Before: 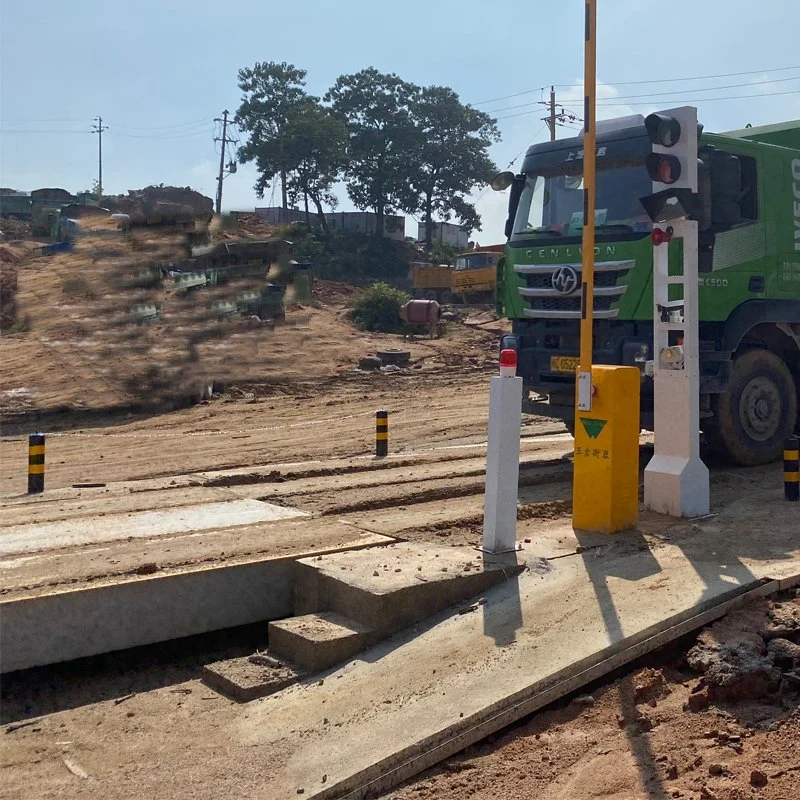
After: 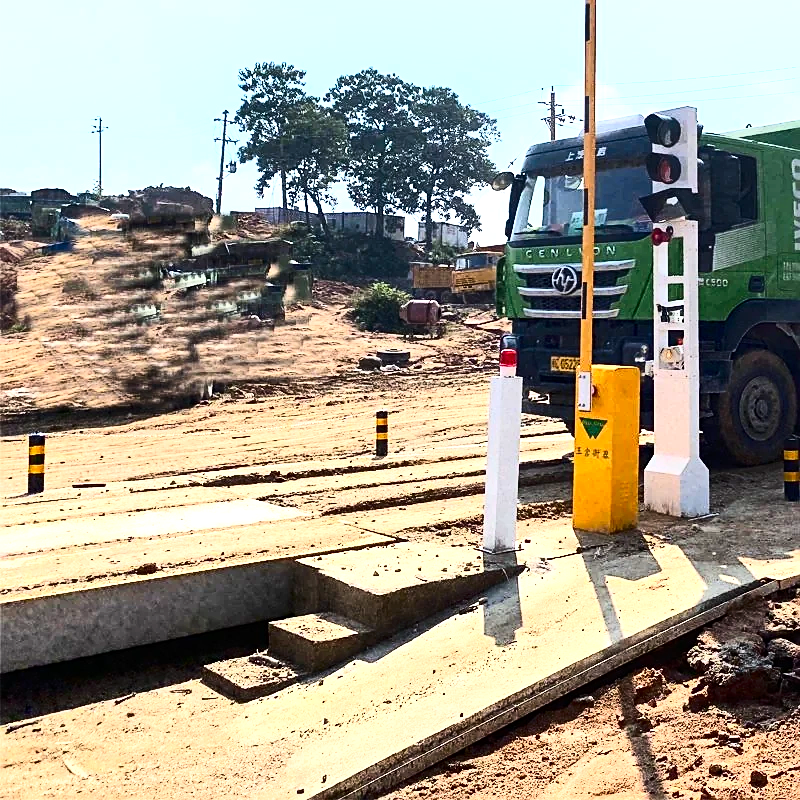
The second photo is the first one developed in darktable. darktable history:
tone equalizer: -8 EV -0.772 EV, -7 EV -0.707 EV, -6 EV -0.567 EV, -5 EV -0.38 EV, -3 EV 0.399 EV, -2 EV 0.6 EV, -1 EV 0.694 EV, +0 EV 0.763 EV
sharpen: on, module defaults
contrast brightness saturation: contrast 0.407, brightness 0.1, saturation 0.214
shadows and highlights: soften with gaussian
exposure: exposure 0.49 EV, compensate highlight preservation false
